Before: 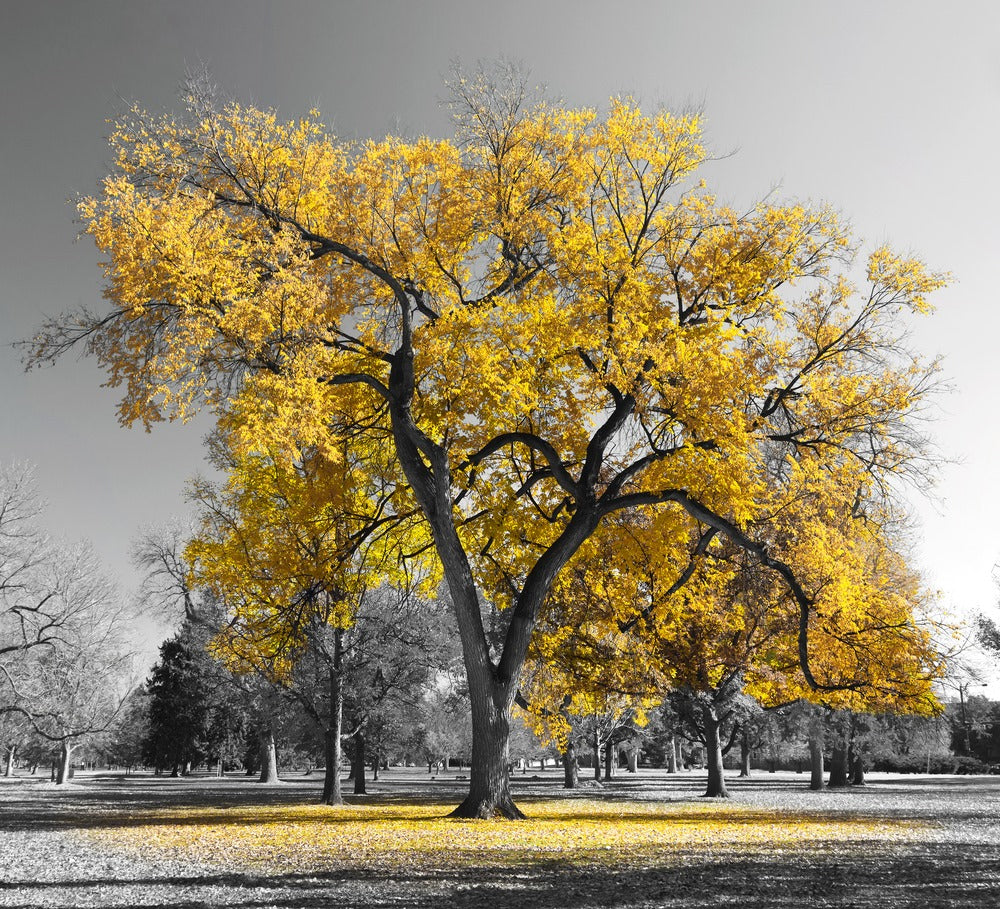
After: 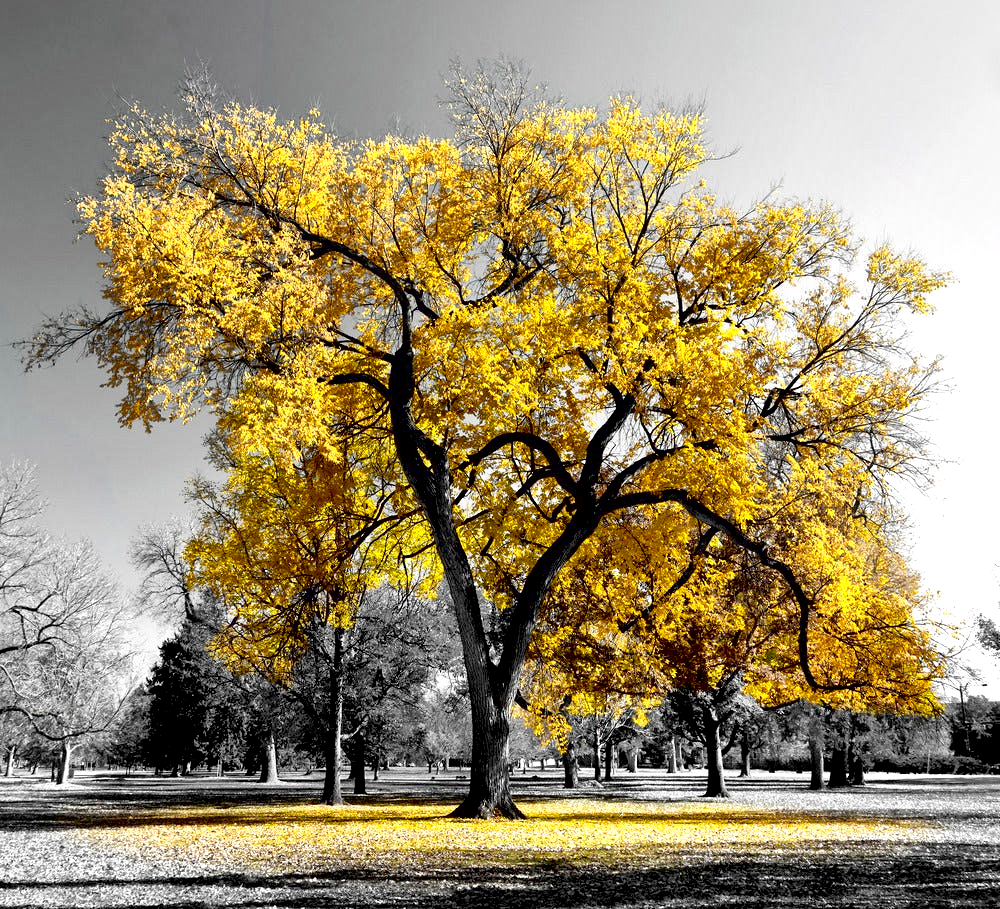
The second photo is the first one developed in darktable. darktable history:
local contrast: mode bilateral grid, contrast 19, coarseness 50, detail 179%, midtone range 0.2
exposure: black level correction 0.03, exposure 0.32 EV, compensate exposure bias true, compensate highlight preservation false
